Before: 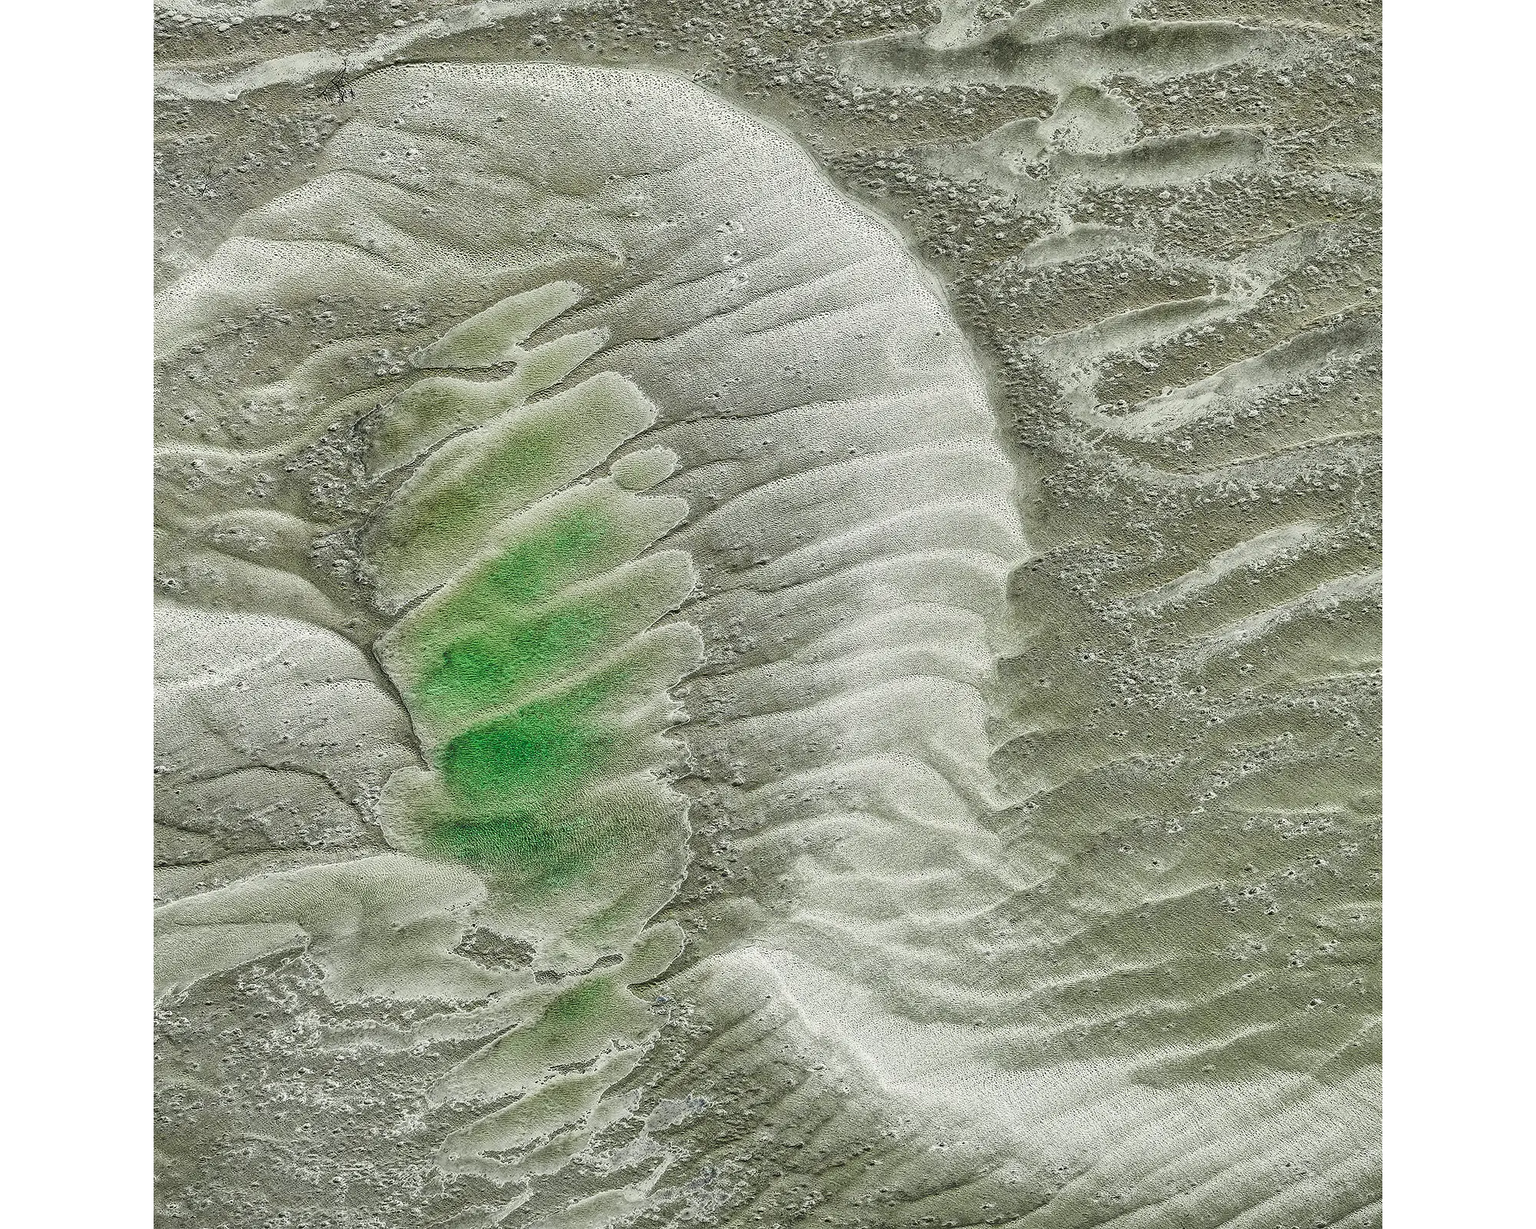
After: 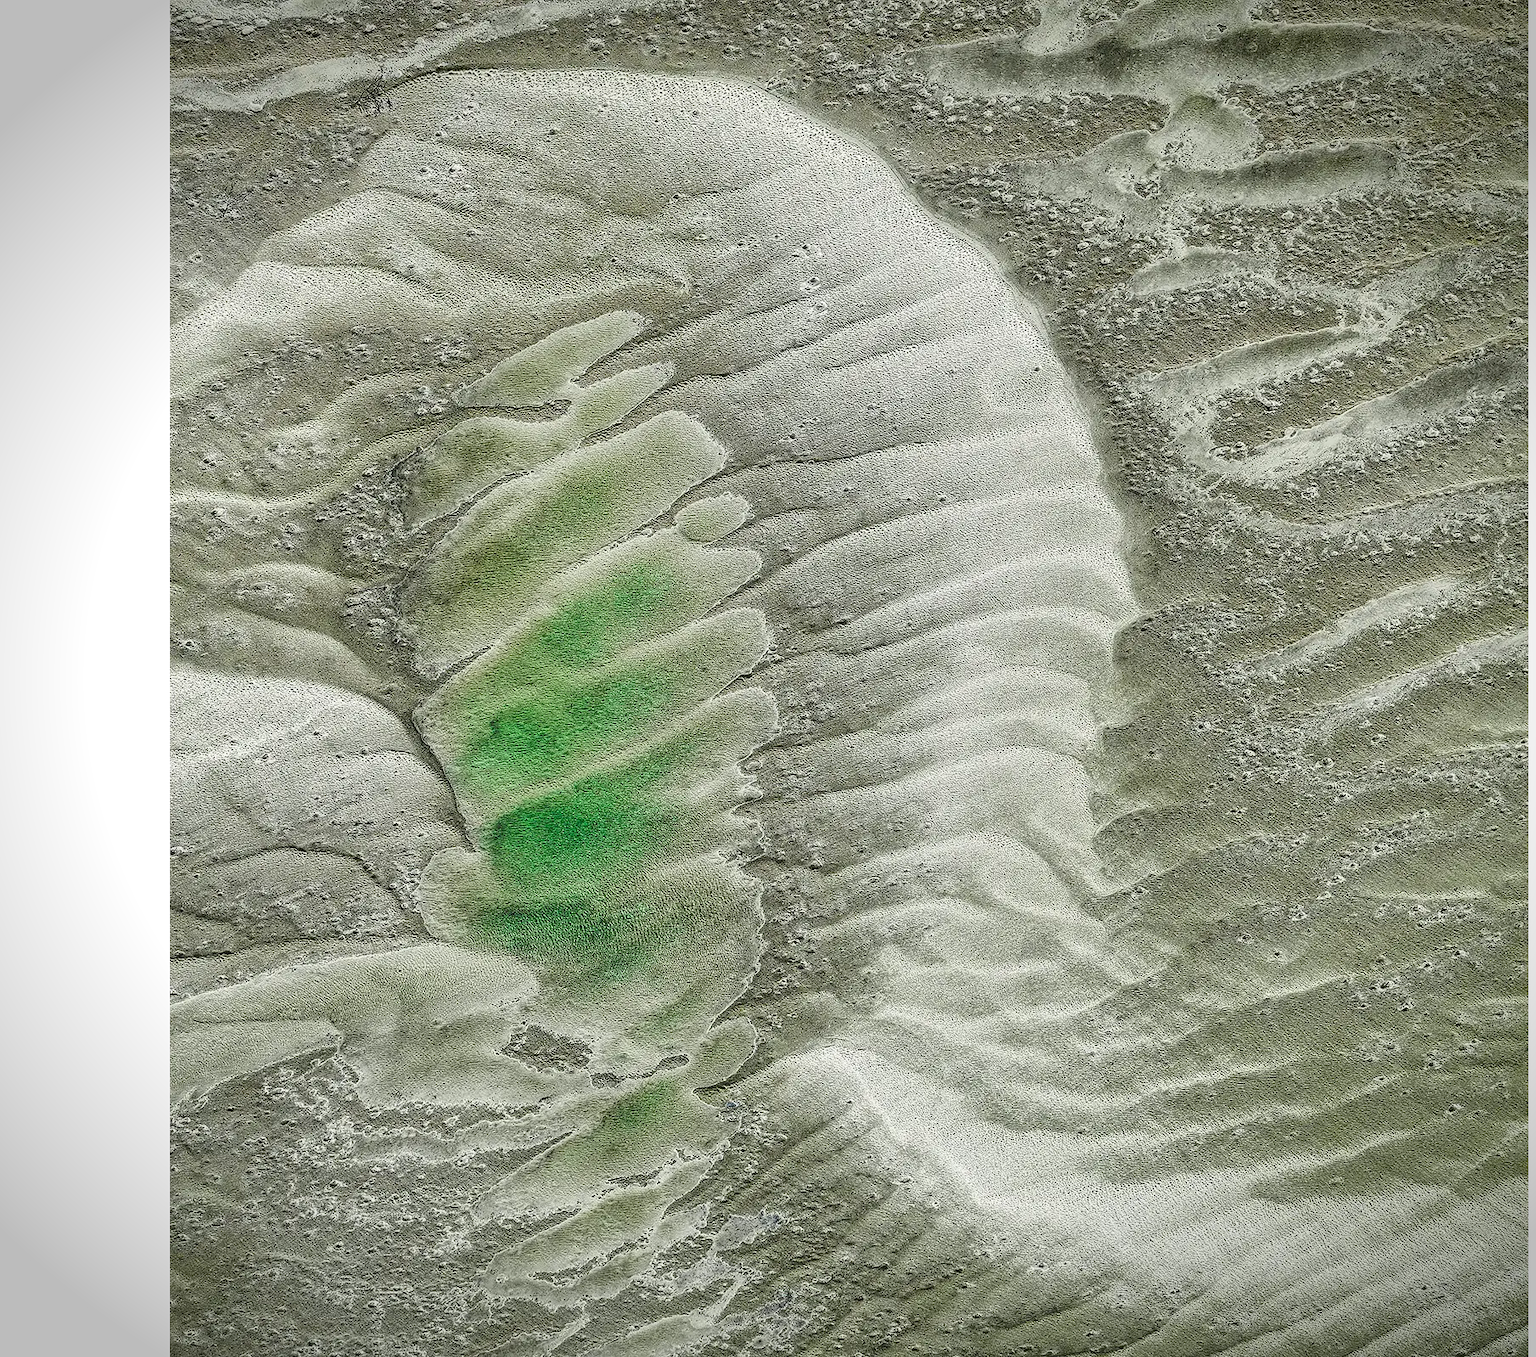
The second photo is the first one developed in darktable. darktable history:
crop: right 9.521%, bottom 0.041%
vignetting: fall-off start 88.83%, fall-off radius 43.1%, saturation 0.371, width/height ratio 1.164
